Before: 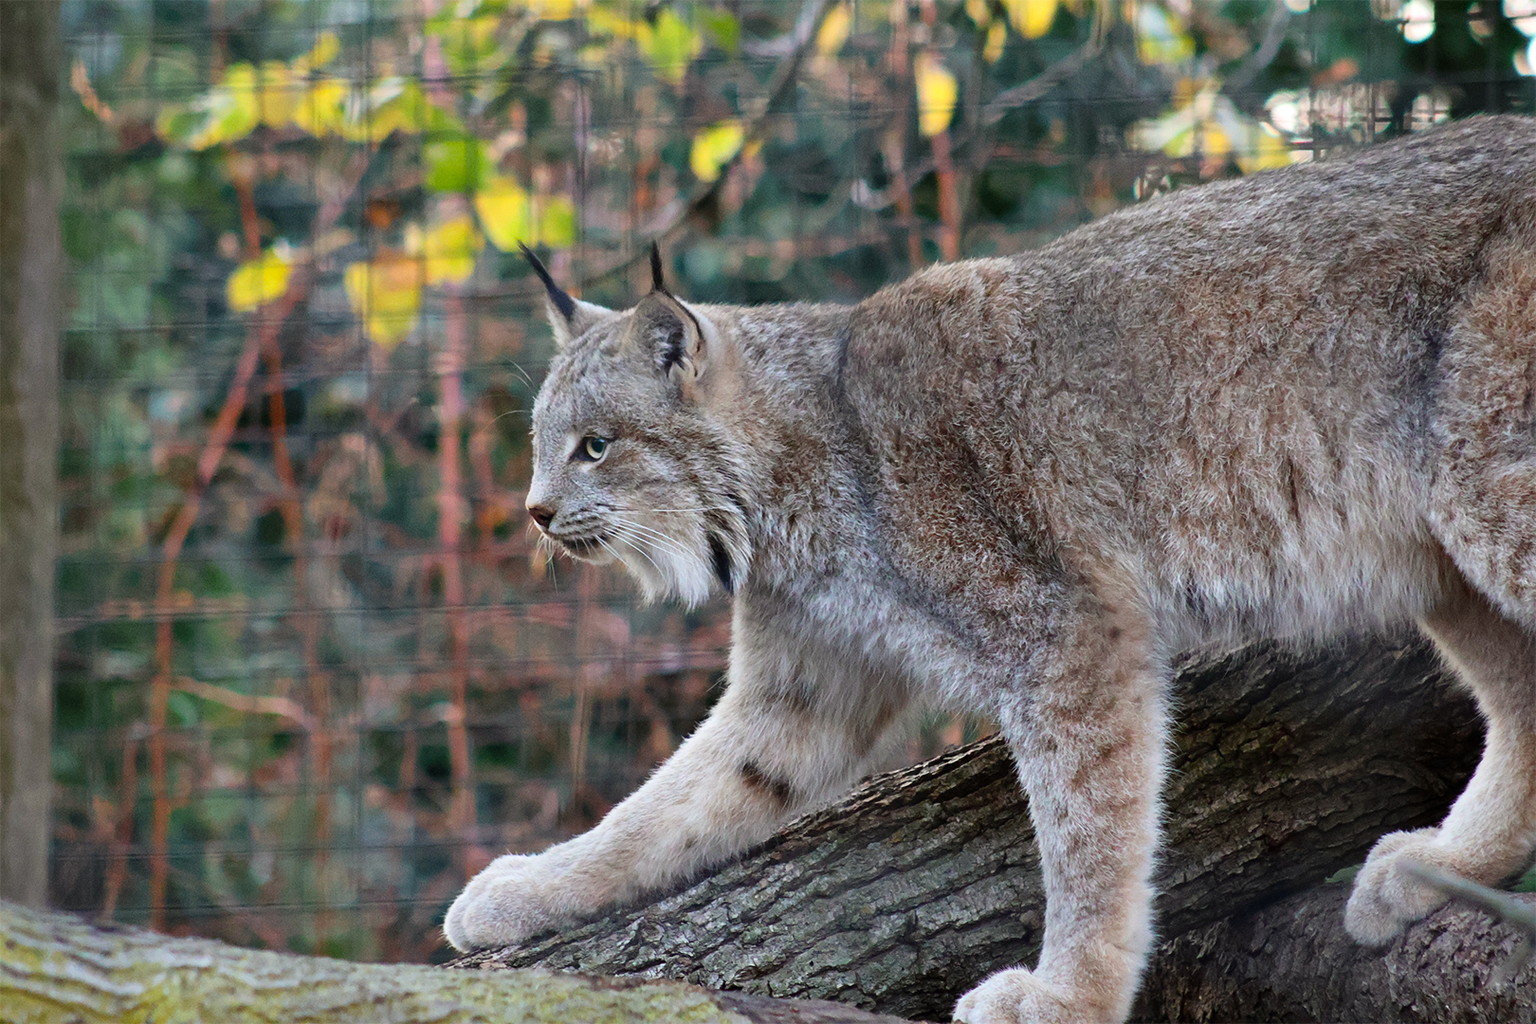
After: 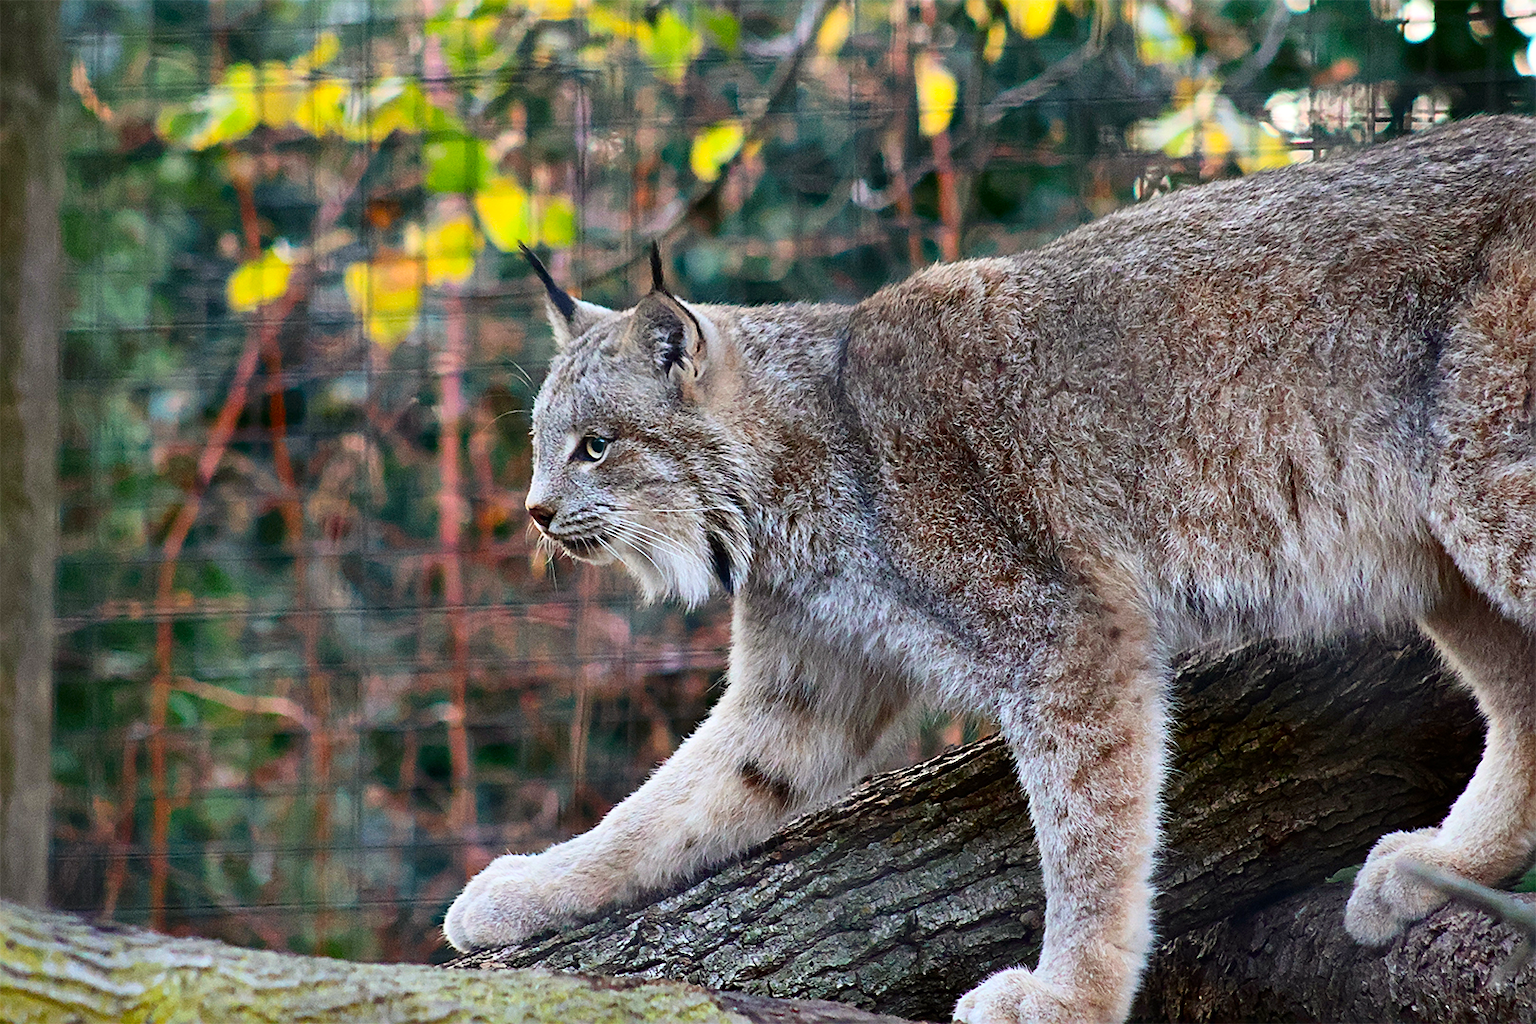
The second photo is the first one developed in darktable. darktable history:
contrast brightness saturation: contrast 0.18, saturation 0.3
sharpen: on, module defaults
